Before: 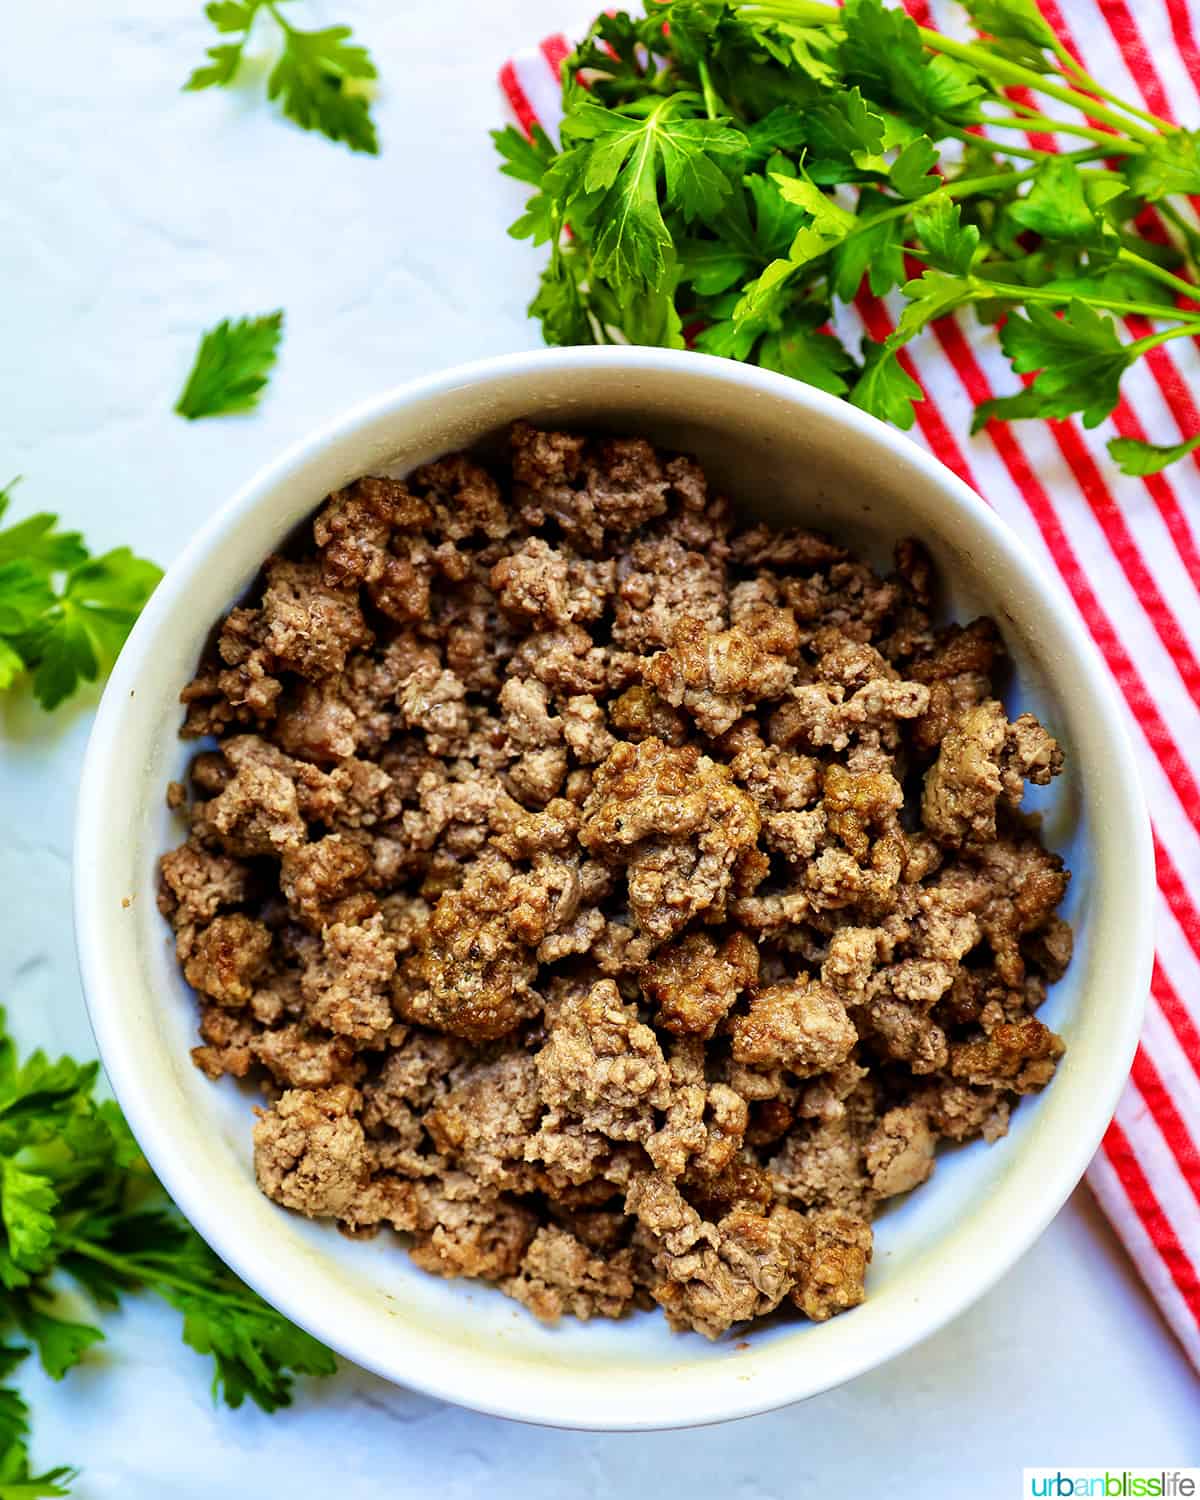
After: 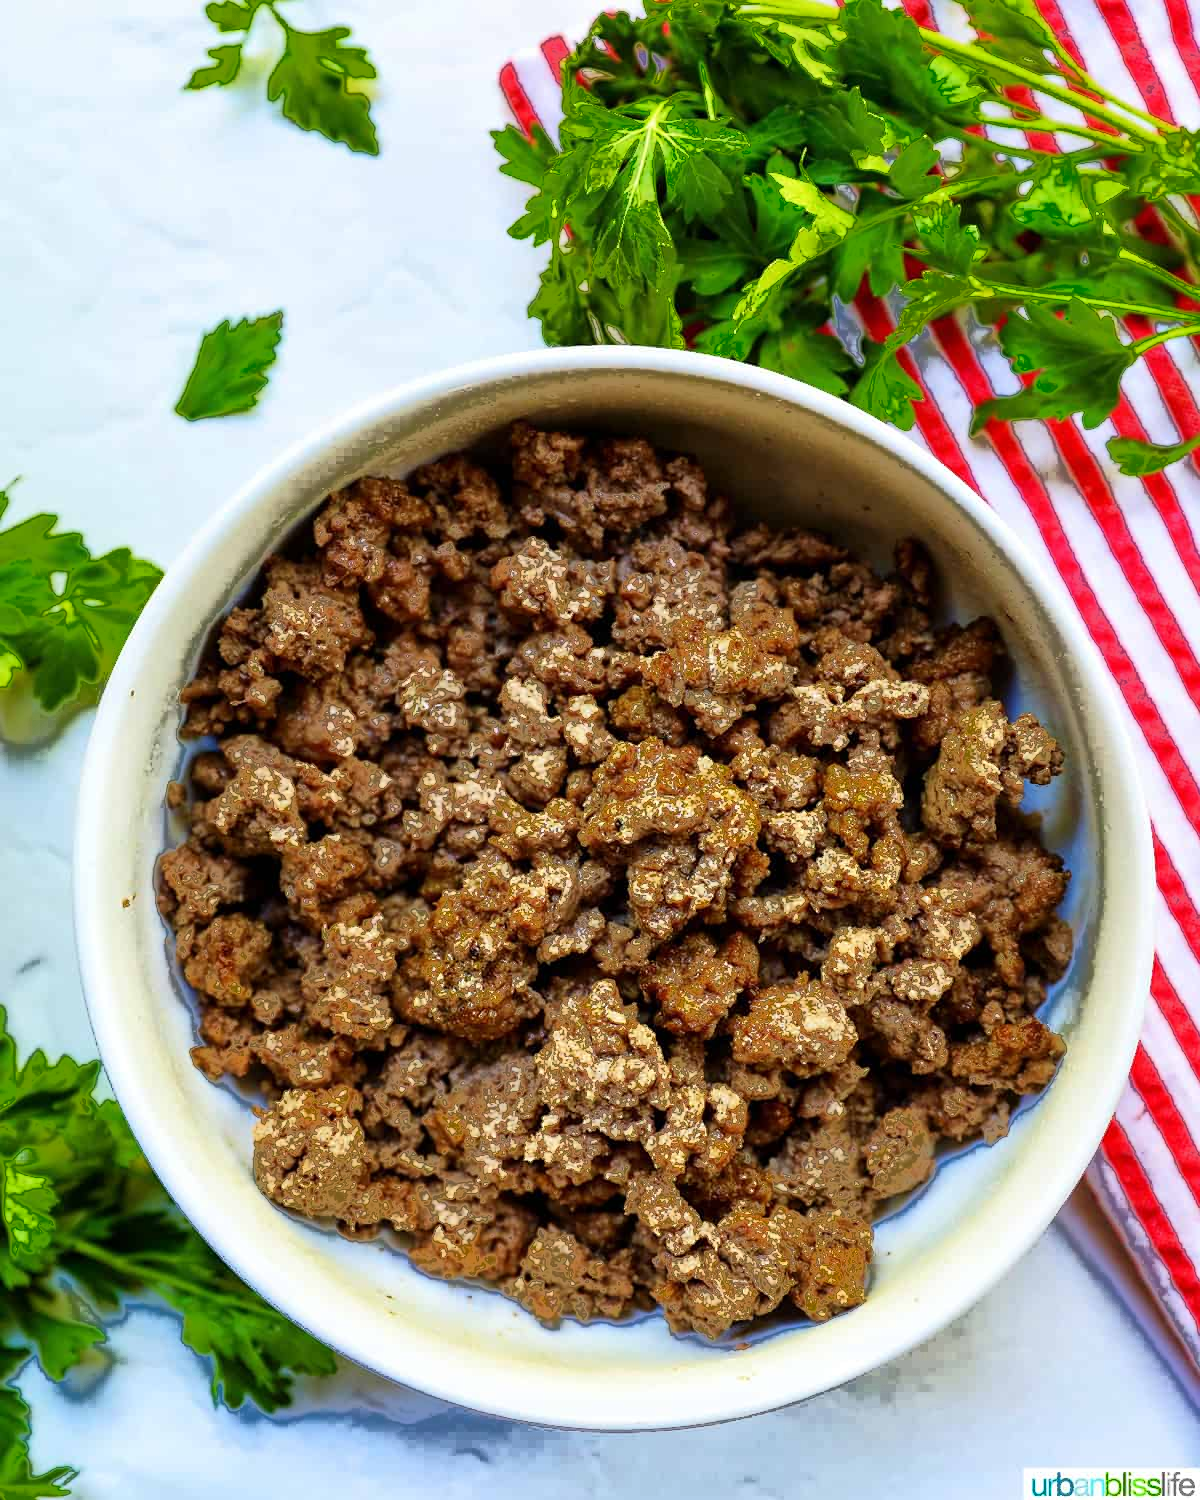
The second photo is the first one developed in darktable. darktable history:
color balance: on, module defaults
fill light: exposure -0.73 EV, center 0.69, width 2.2
